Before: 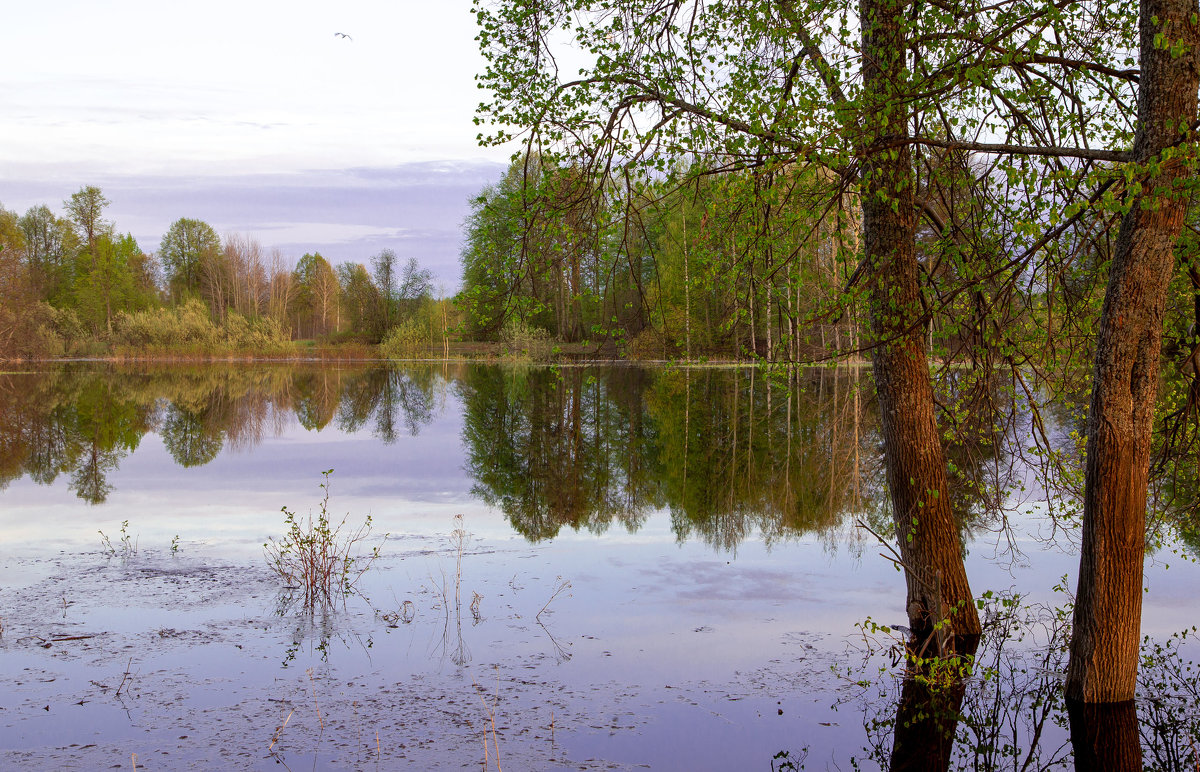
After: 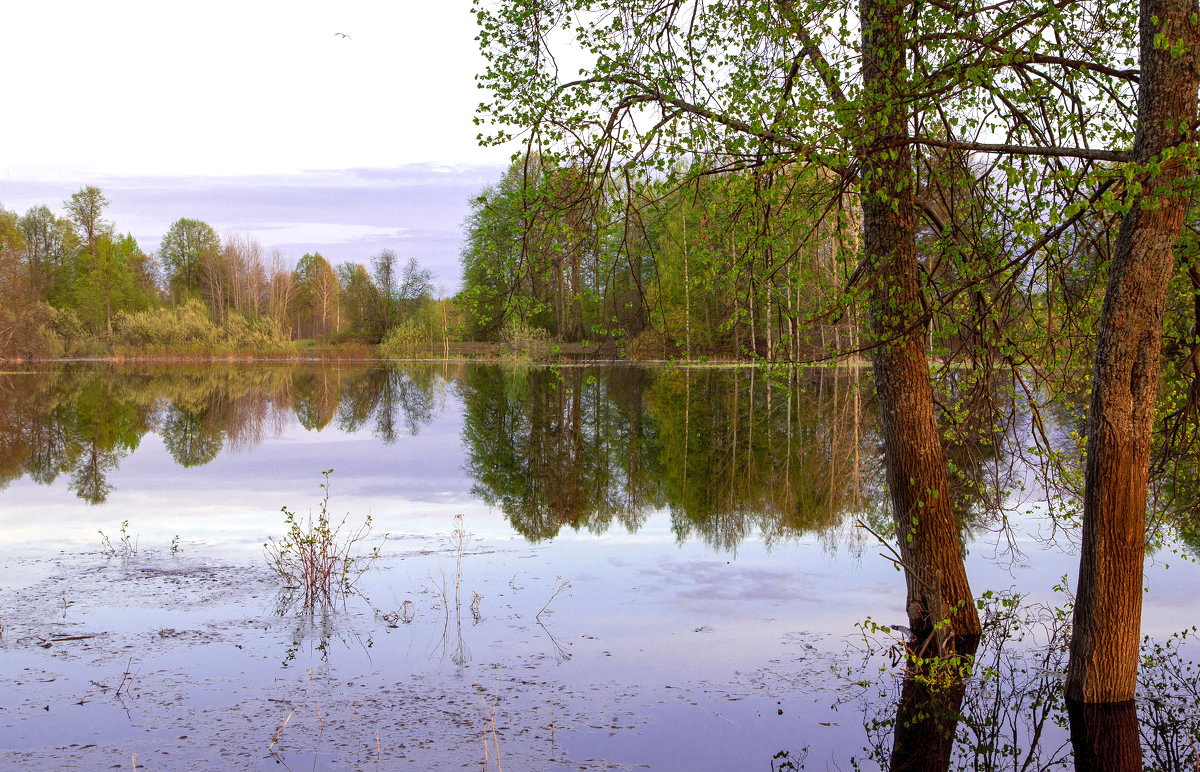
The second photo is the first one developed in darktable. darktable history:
exposure: exposure 0.299 EV, compensate highlight preservation false
shadows and highlights: shadows 61.46, white point adjustment 0.423, highlights -33.59, compress 83.94%, shadows color adjustment 97.67%
tone equalizer: -8 EV 0.037 EV, mask exposure compensation -0.493 EV
